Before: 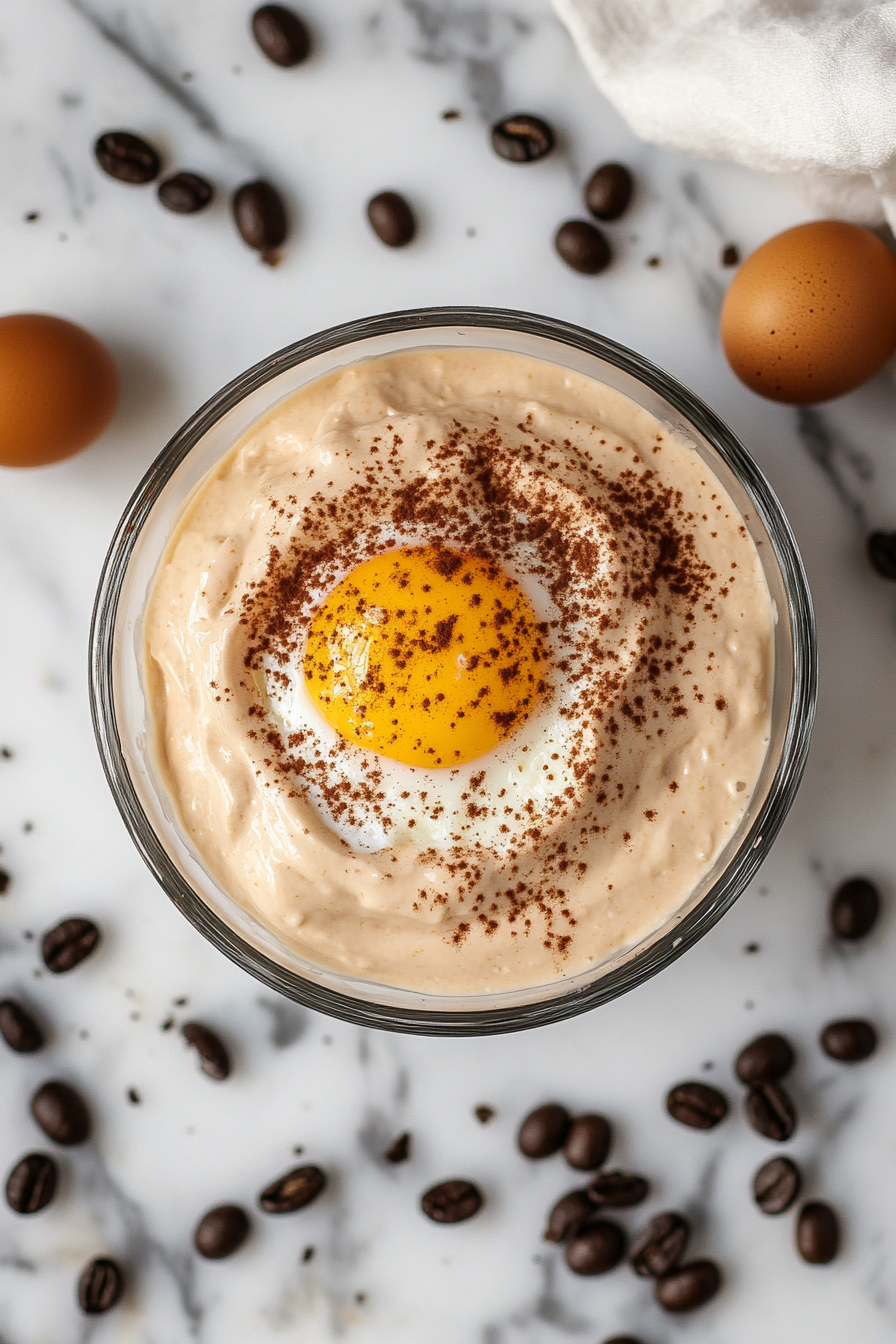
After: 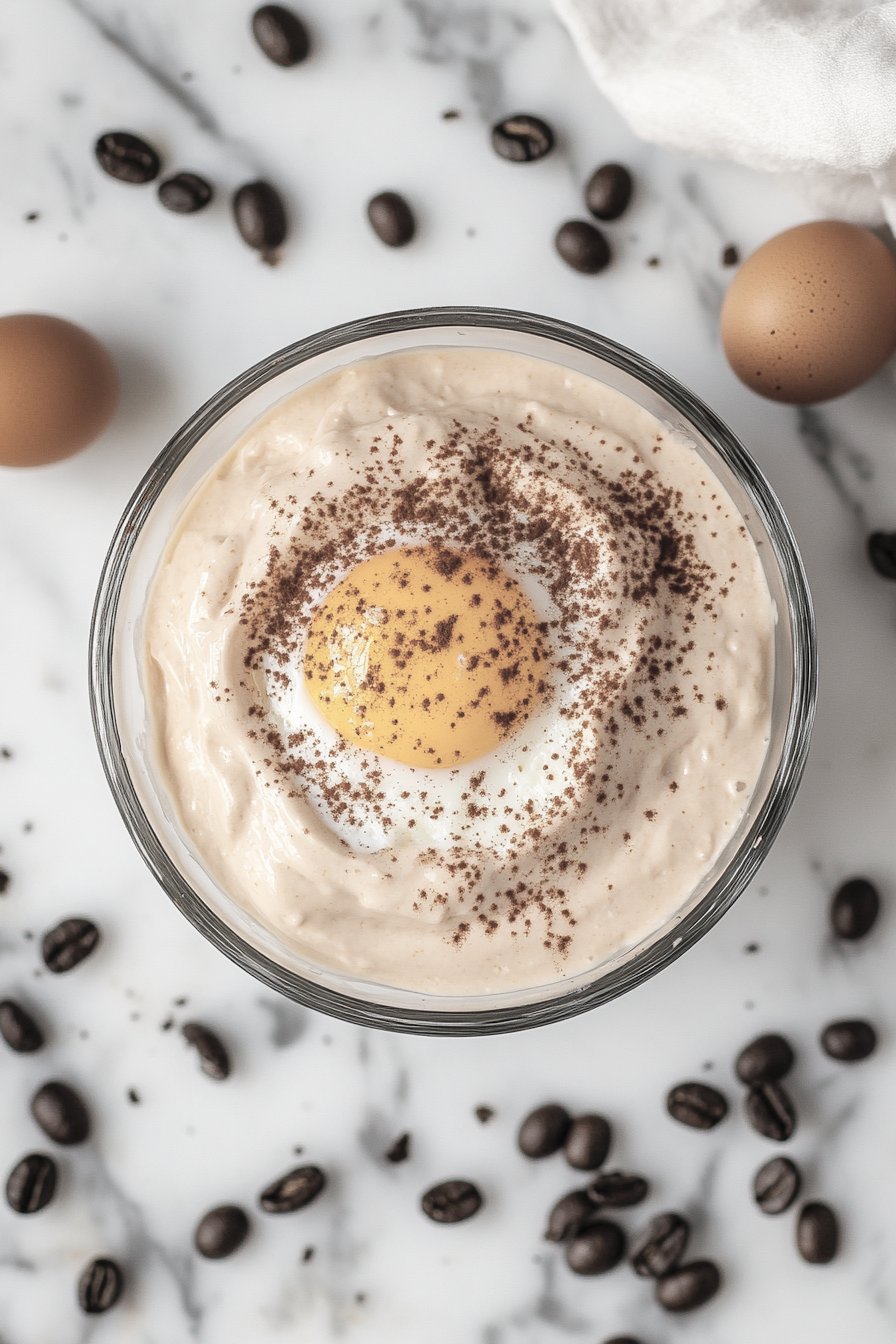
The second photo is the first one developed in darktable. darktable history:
contrast brightness saturation: brightness 0.189, saturation -0.503
